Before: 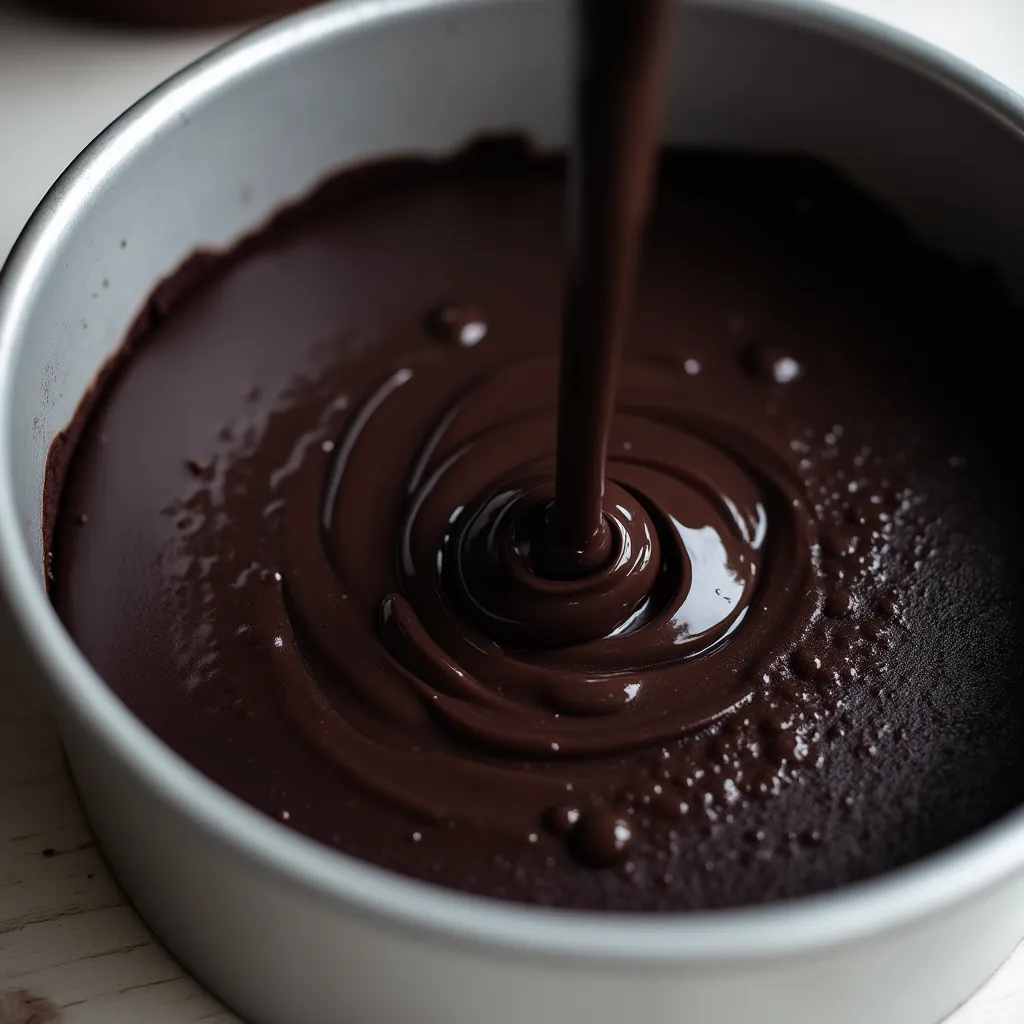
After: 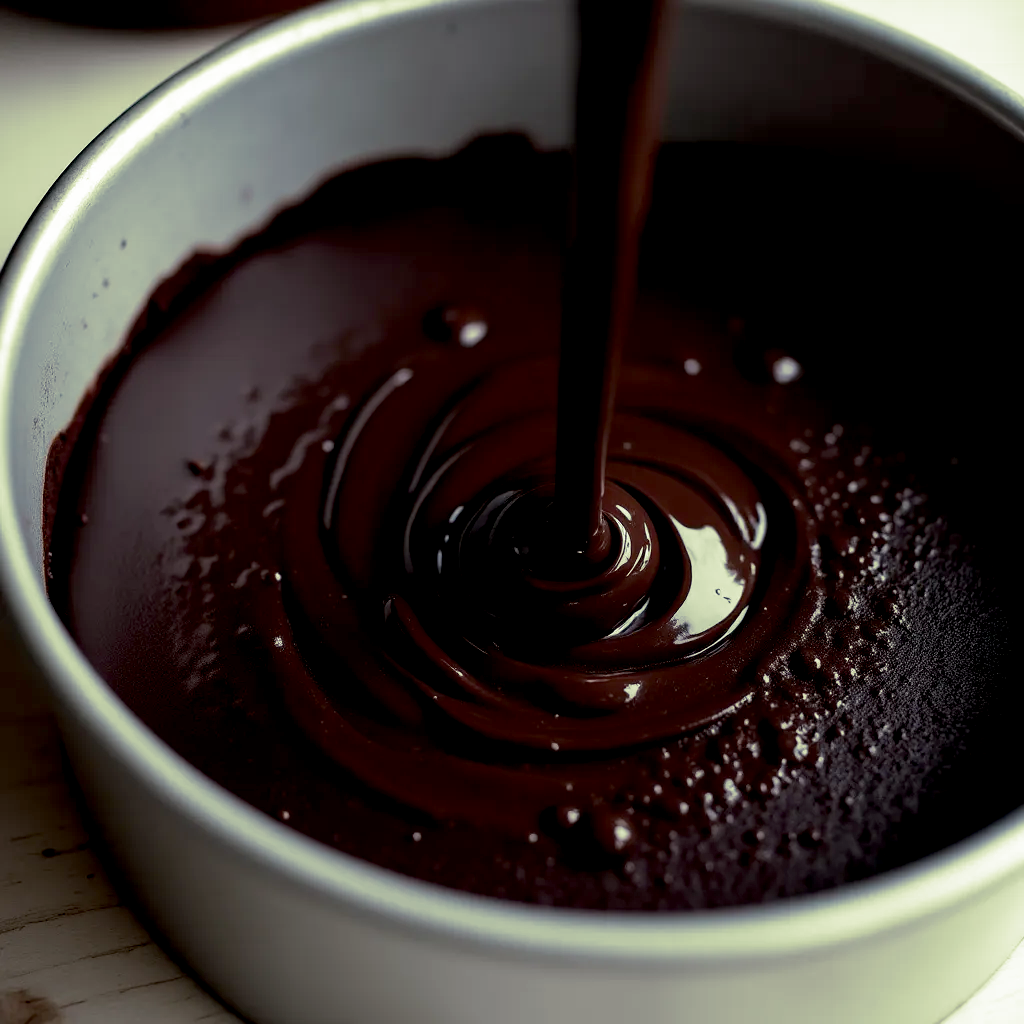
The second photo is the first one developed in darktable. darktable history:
split-toning: shadows › hue 290.82°, shadows › saturation 0.34, highlights › saturation 0.38, balance 0, compress 50%
exposure: black level correction 0.011, compensate highlight preservation false
